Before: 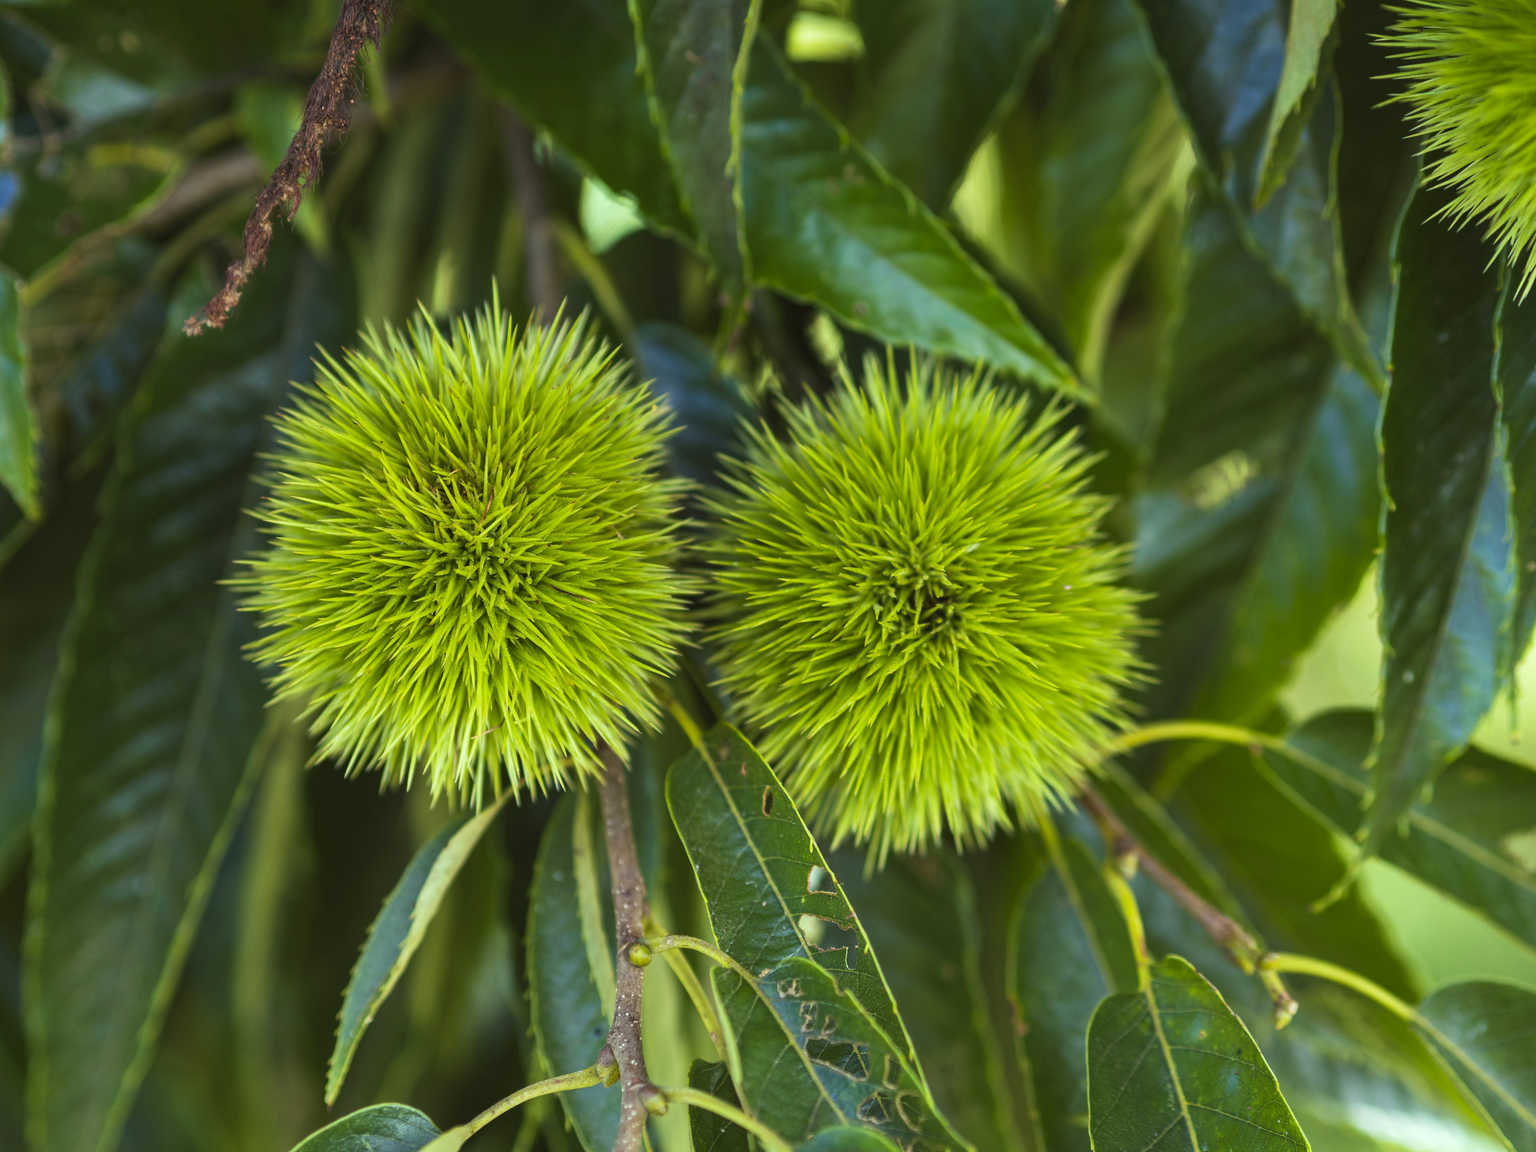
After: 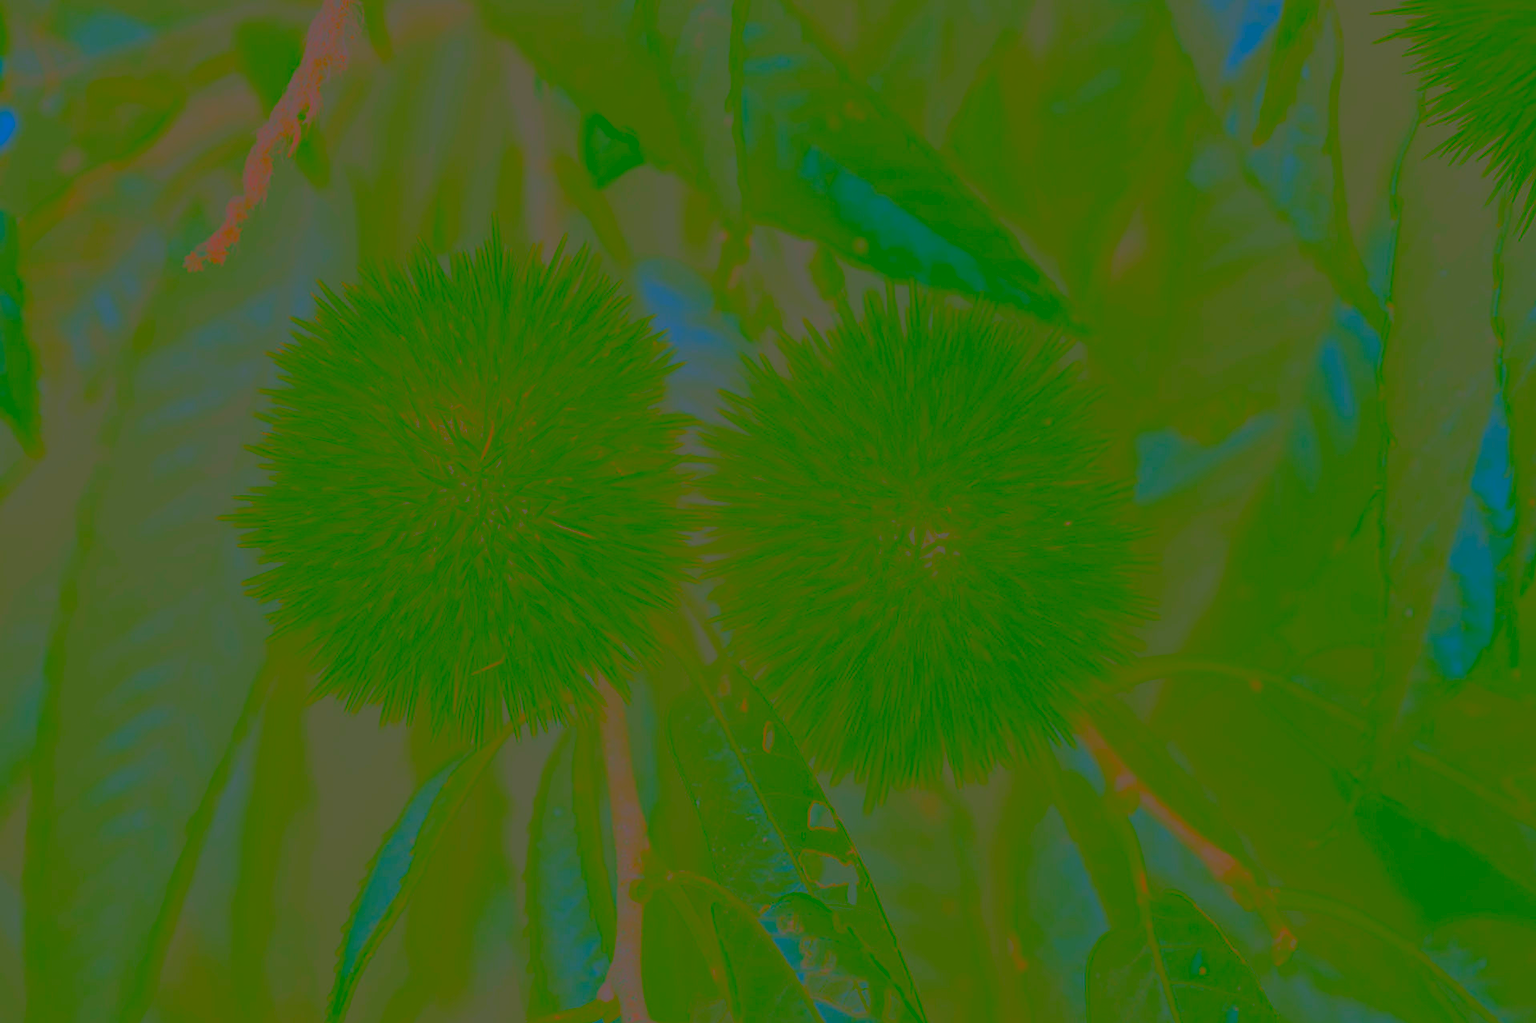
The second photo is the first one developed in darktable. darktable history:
contrast brightness saturation: contrast -0.98, brightness -0.165, saturation 0.765
crop and rotate: top 5.611%, bottom 5.563%
